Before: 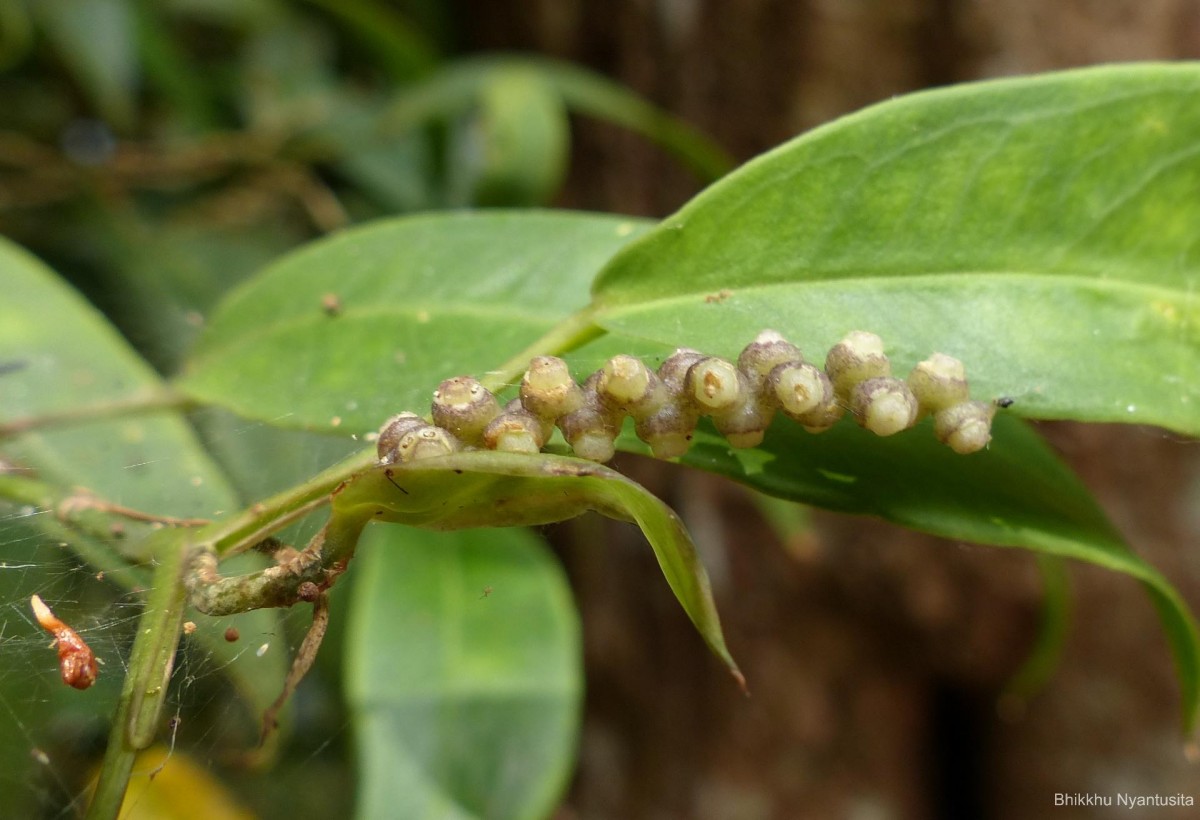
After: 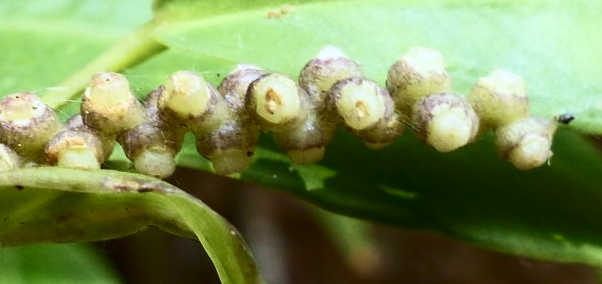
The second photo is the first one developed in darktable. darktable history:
crop: left 36.607%, top 34.735%, right 13.146%, bottom 30.611%
velvia: on, module defaults
white balance: red 0.926, green 1.003, blue 1.133
contrast brightness saturation: contrast 0.39, brightness 0.1
